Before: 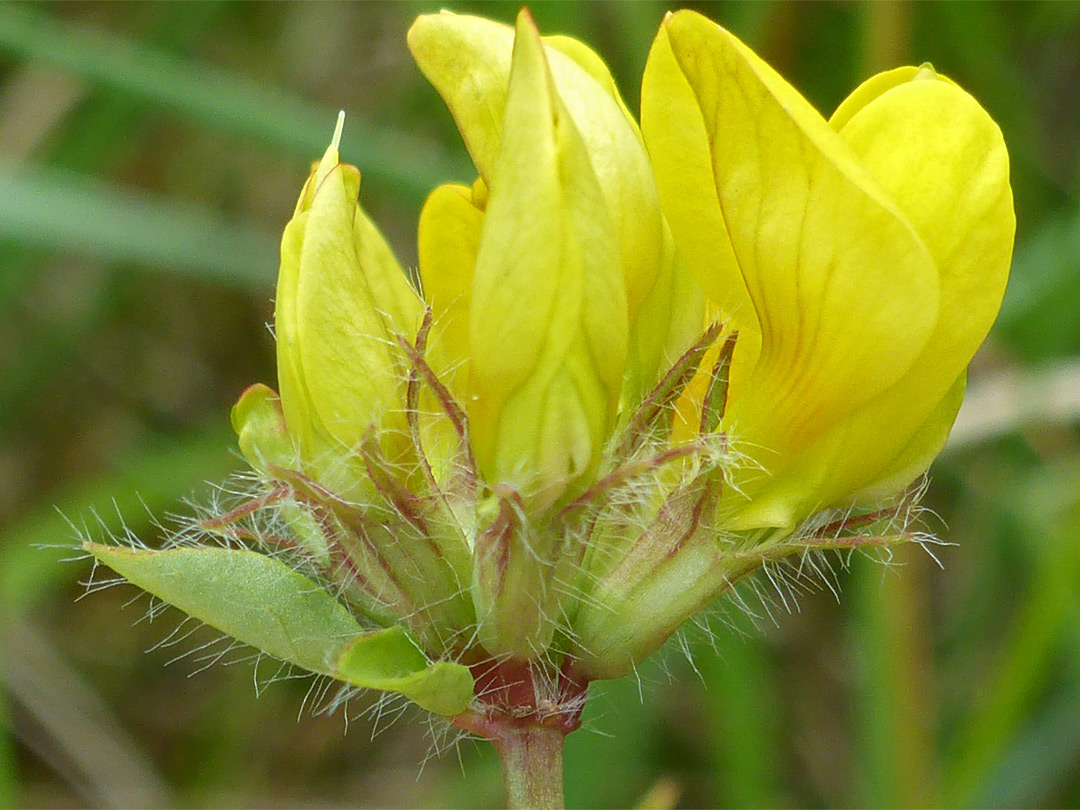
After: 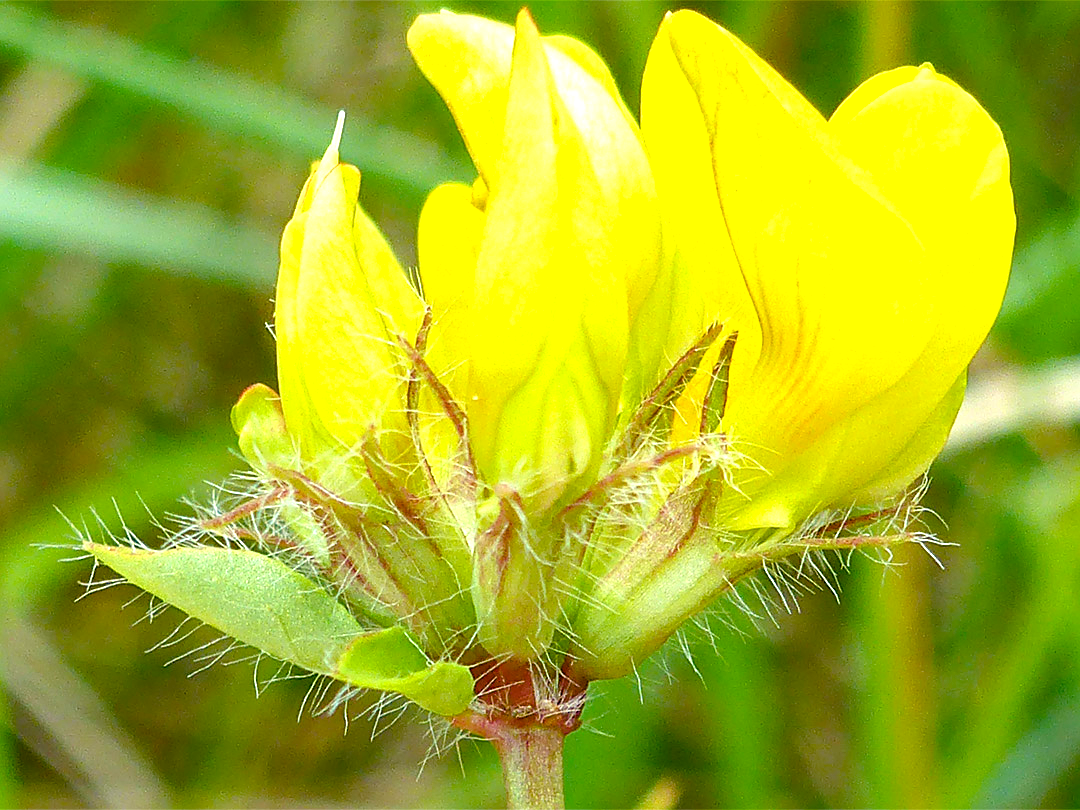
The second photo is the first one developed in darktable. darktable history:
color balance rgb: power › hue 311.08°, global offset › luminance -0.35%, global offset › chroma 0.116%, global offset › hue 164°, perceptual saturation grading › global saturation 20.598%, perceptual saturation grading › highlights -19.801%, perceptual saturation grading › shadows 29.637%, global vibrance 20%
exposure: black level correction 0, exposure 0.949 EV, compensate highlight preservation false
sharpen: on, module defaults
